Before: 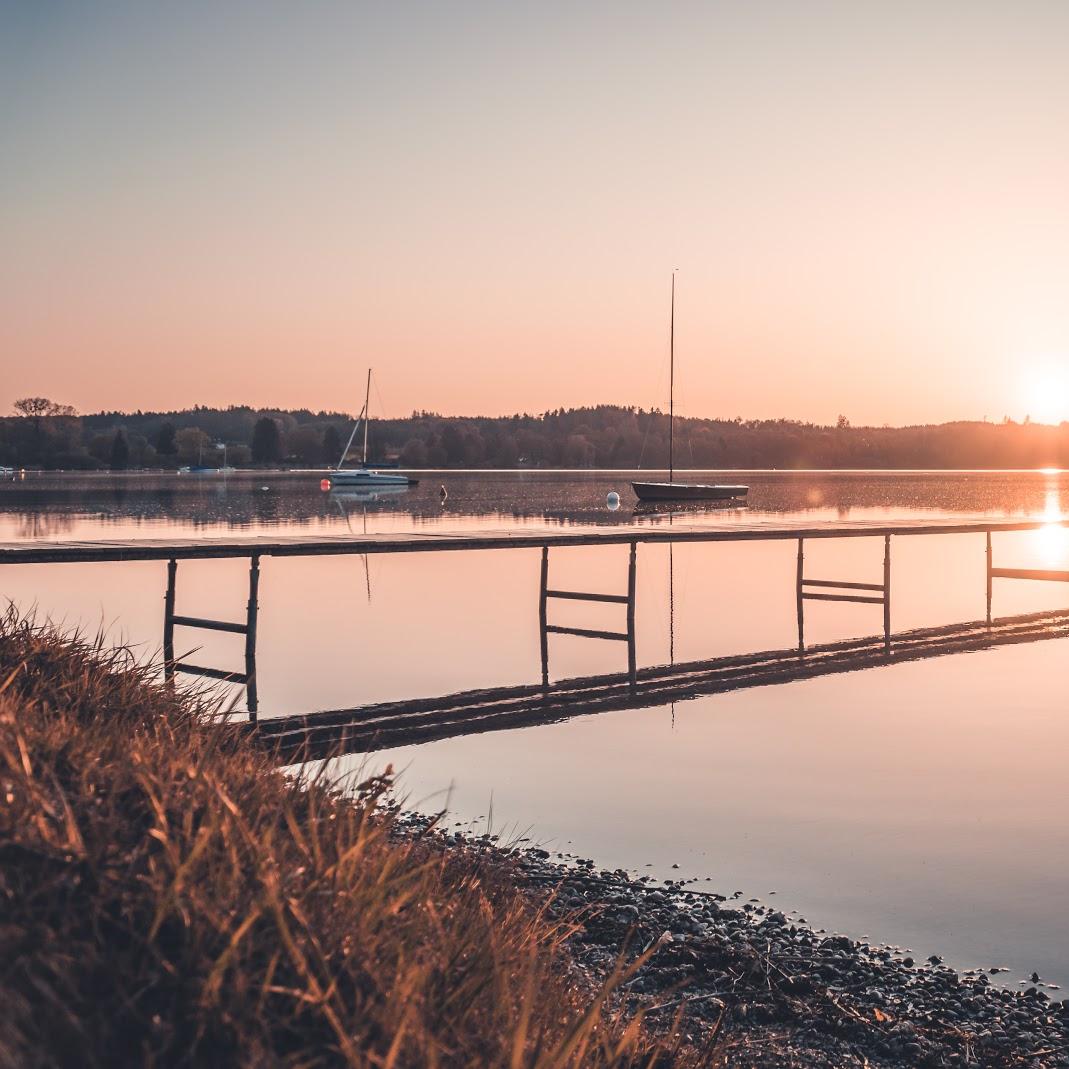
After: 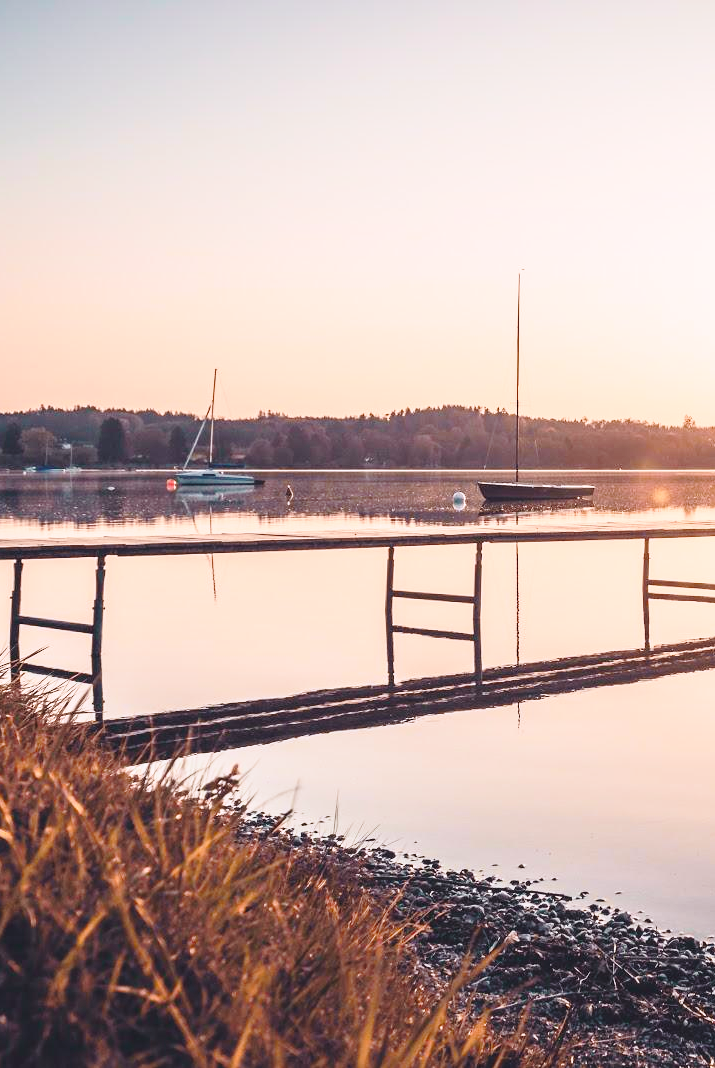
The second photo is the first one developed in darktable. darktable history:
crop and rotate: left 14.419%, right 18.624%
tone equalizer: edges refinement/feathering 500, mask exposure compensation -1.57 EV, preserve details no
tone curve: curves: ch0 [(0, 0) (0.15, 0.17) (0.452, 0.437) (0.611, 0.588) (0.751, 0.749) (1, 1)]; ch1 [(0, 0) (0.325, 0.327) (0.413, 0.442) (0.475, 0.467) (0.512, 0.522) (0.541, 0.55) (0.617, 0.612) (0.695, 0.697) (1, 1)]; ch2 [(0, 0) (0.386, 0.397) (0.452, 0.459) (0.505, 0.498) (0.536, 0.546) (0.574, 0.571) (0.633, 0.653) (1, 1)], color space Lab, independent channels, preserve colors none
base curve: curves: ch0 [(0, 0) (0.028, 0.03) (0.121, 0.232) (0.46, 0.748) (0.859, 0.968) (1, 1)], preserve colors none
